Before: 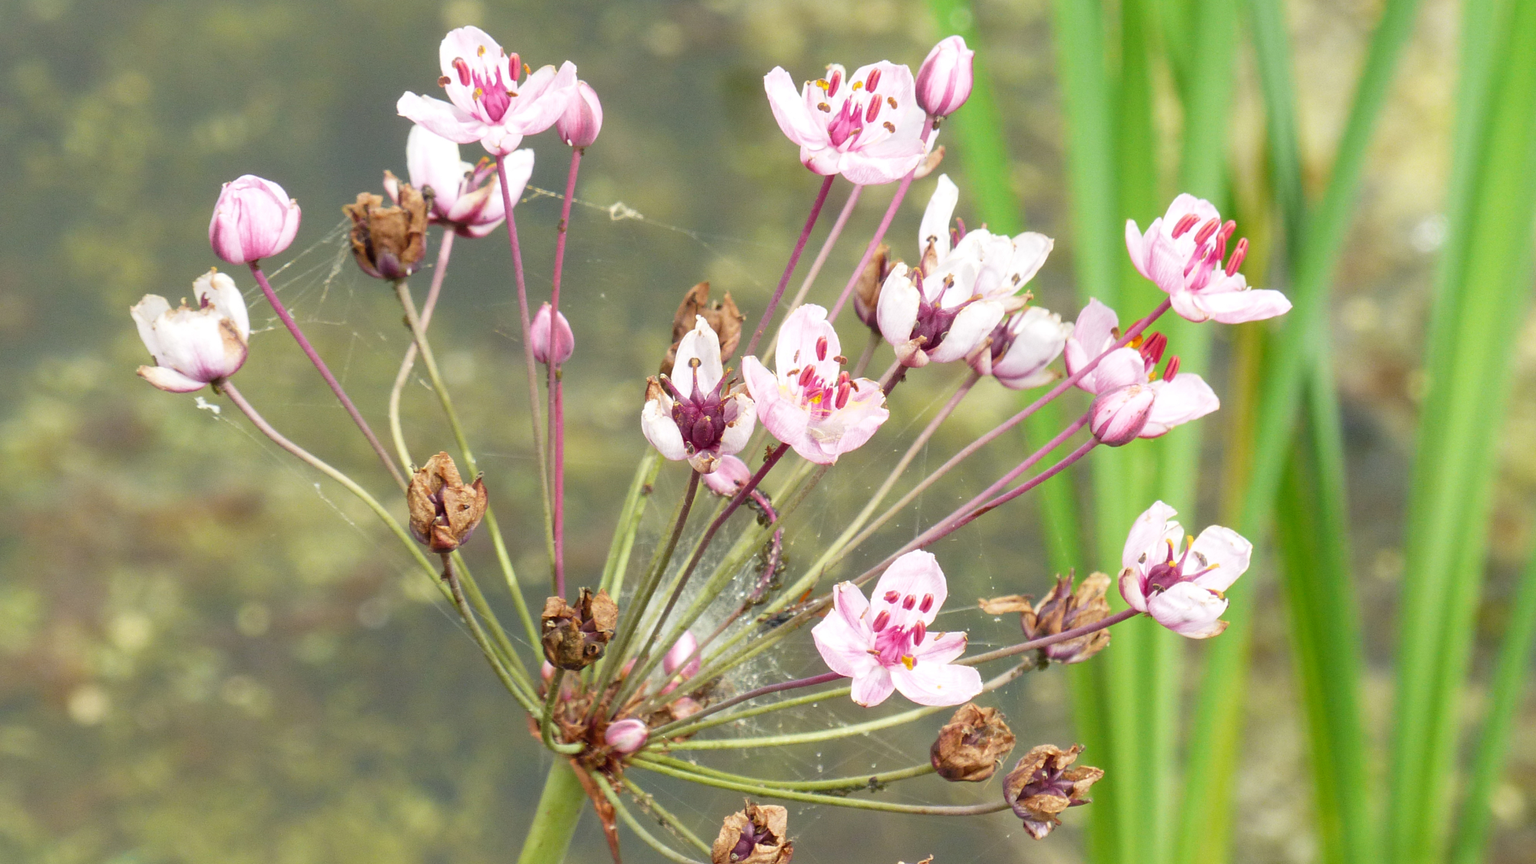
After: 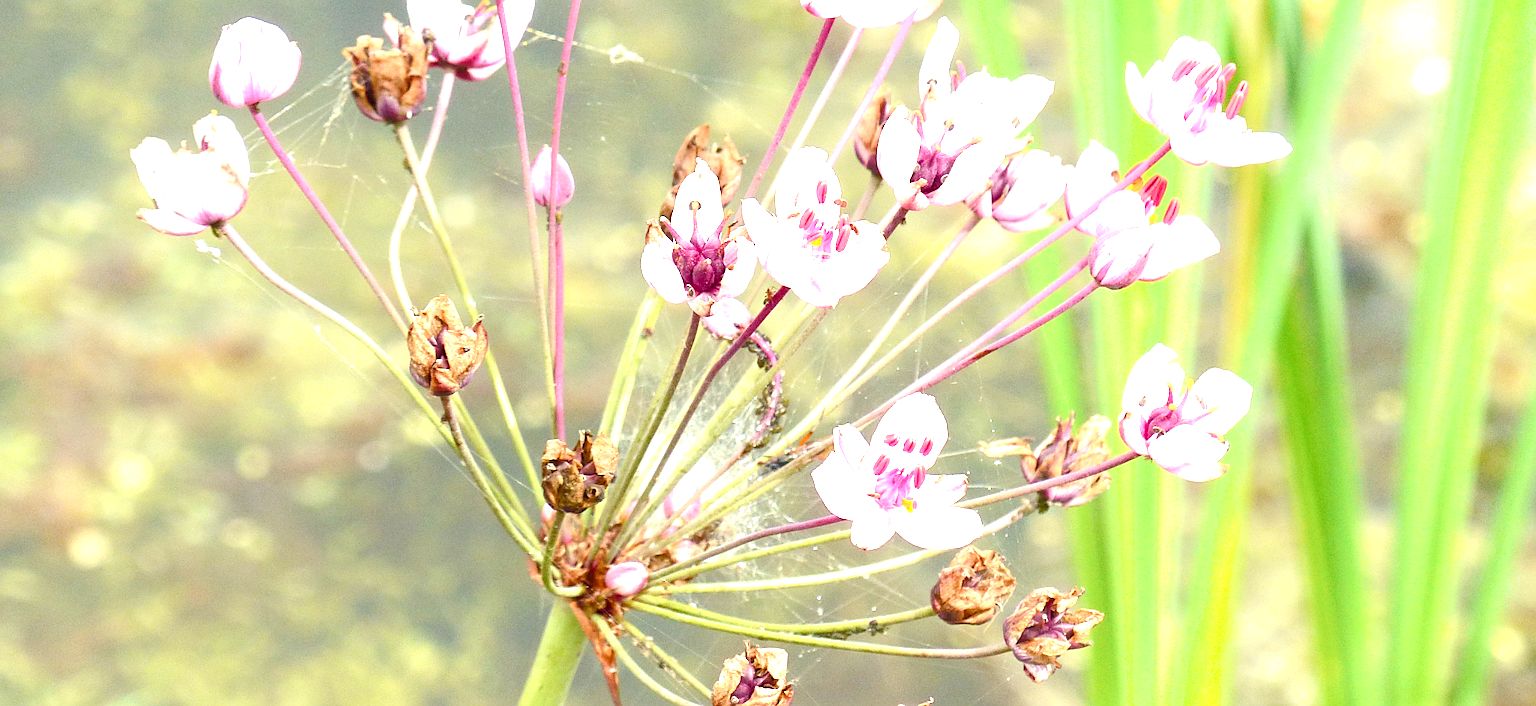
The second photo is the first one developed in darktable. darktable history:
sharpen: on, module defaults
exposure: black level correction 0, exposure 1.2 EV, compensate highlight preservation false
local contrast: mode bilateral grid, contrast 16, coarseness 36, detail 104%, midtone range 0.2
color balance rgb: perceptual saturation grading › global saturation 20%, perceptual saturation grading › highlights -24.933%, perceptual saturation grading › shadows 24.073%, global vibrance 9.81%
crop and rotate: top 18.245%
shadows and highlights: shadows -0.795, highlights 38.18
